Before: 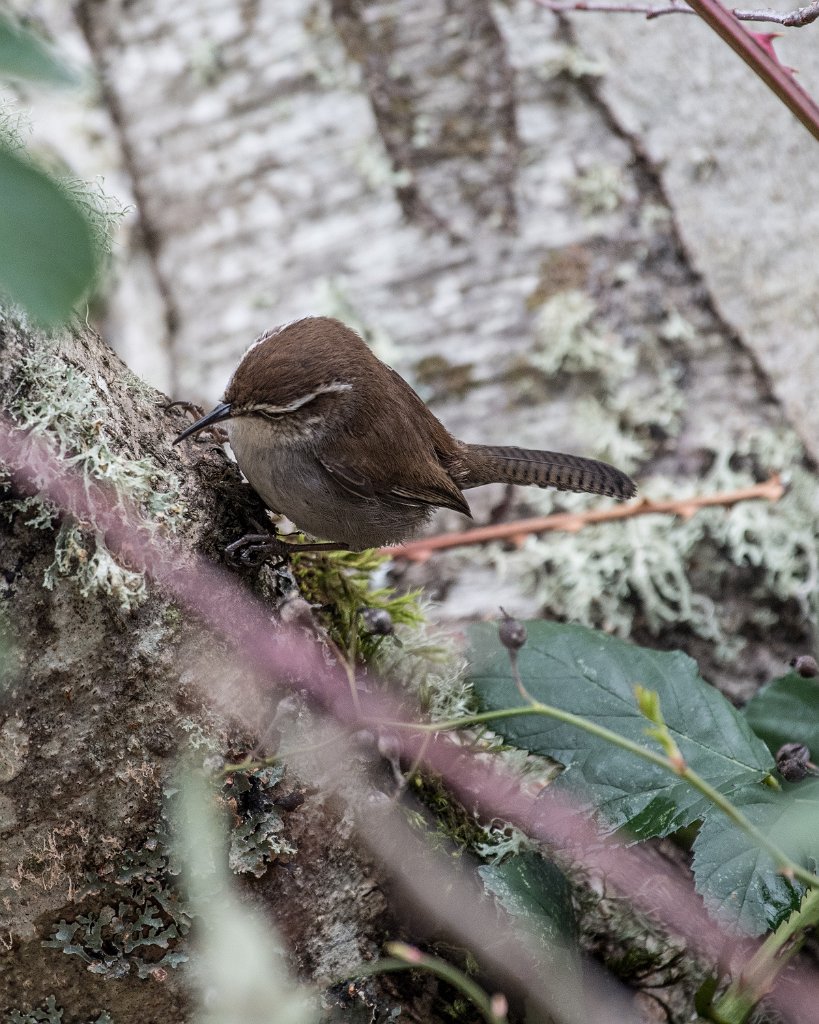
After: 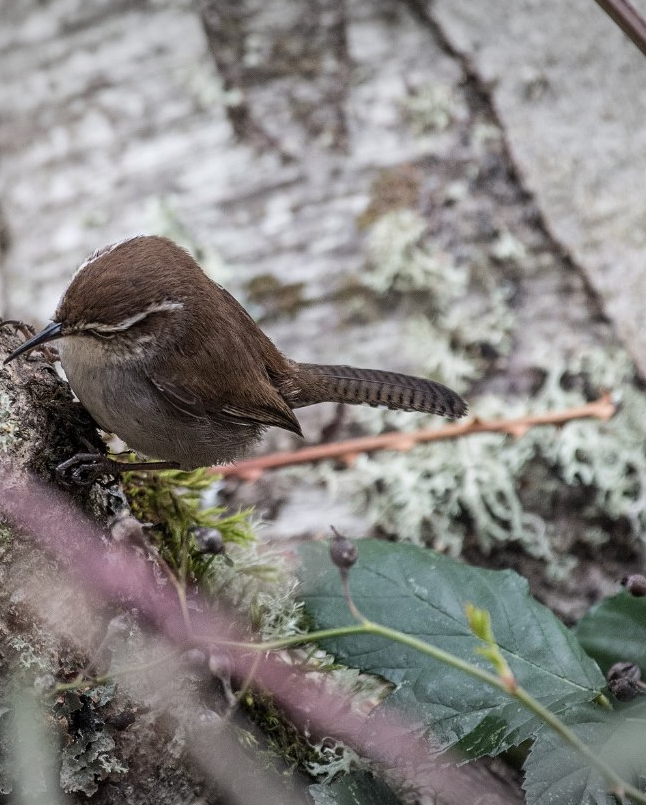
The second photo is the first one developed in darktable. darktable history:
vignetting: fall-off start 100%, brightness -0.282, width/height ratio 1.31
crop and rotate: left 20.74%, top 7.912%, right 0.375%, bottom 13.378%
